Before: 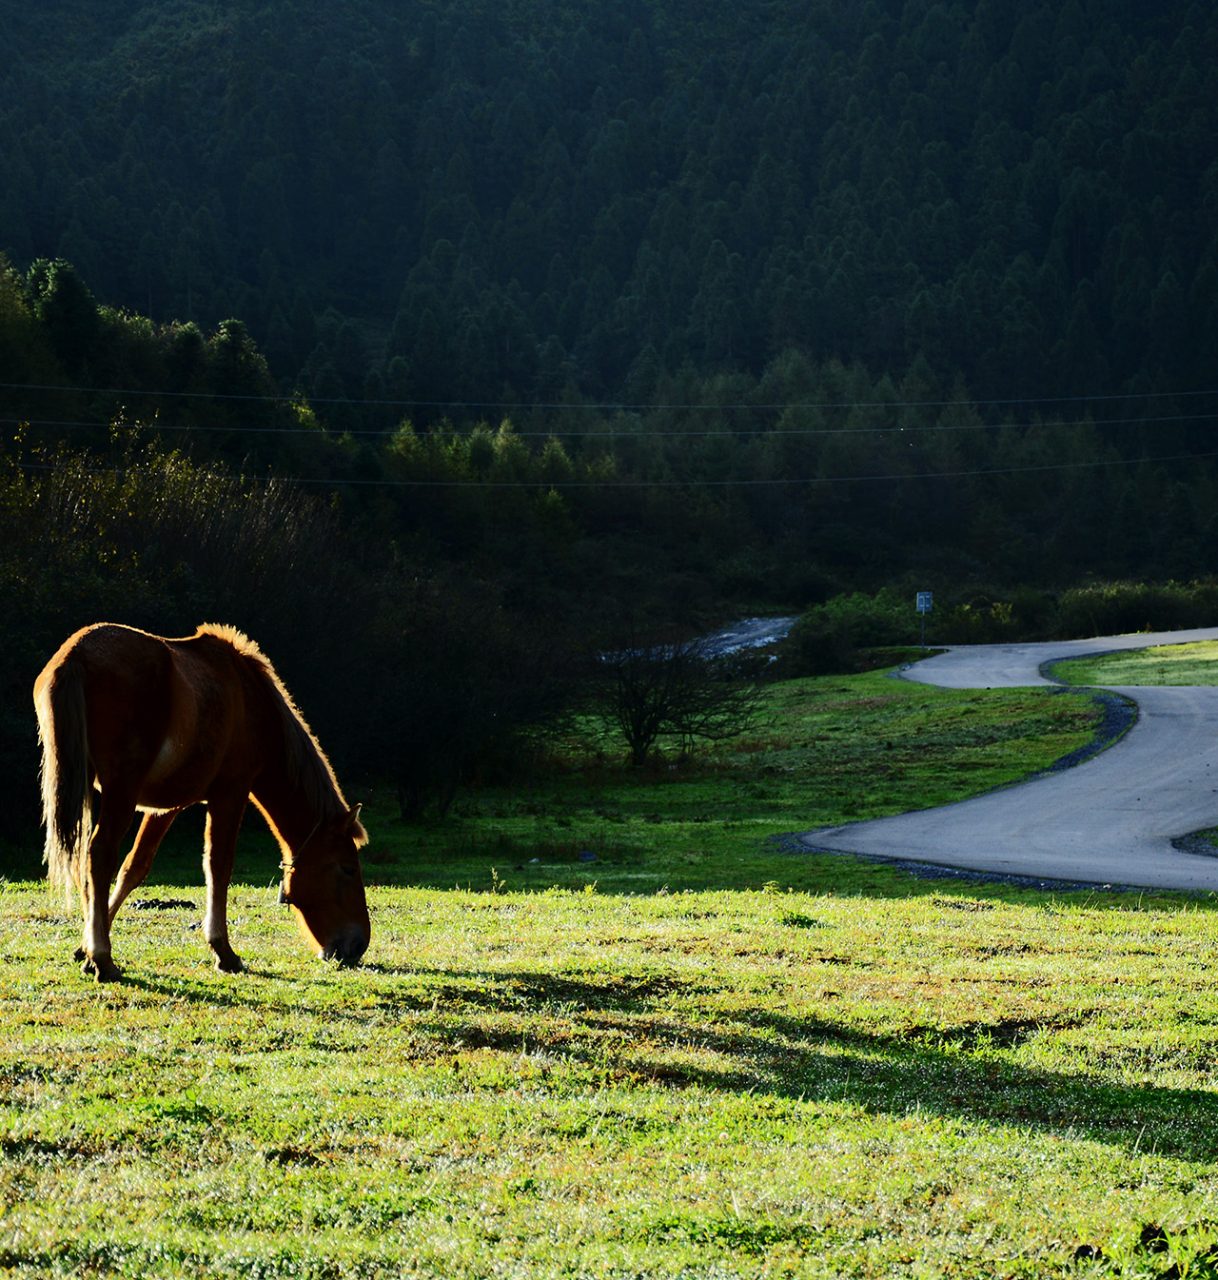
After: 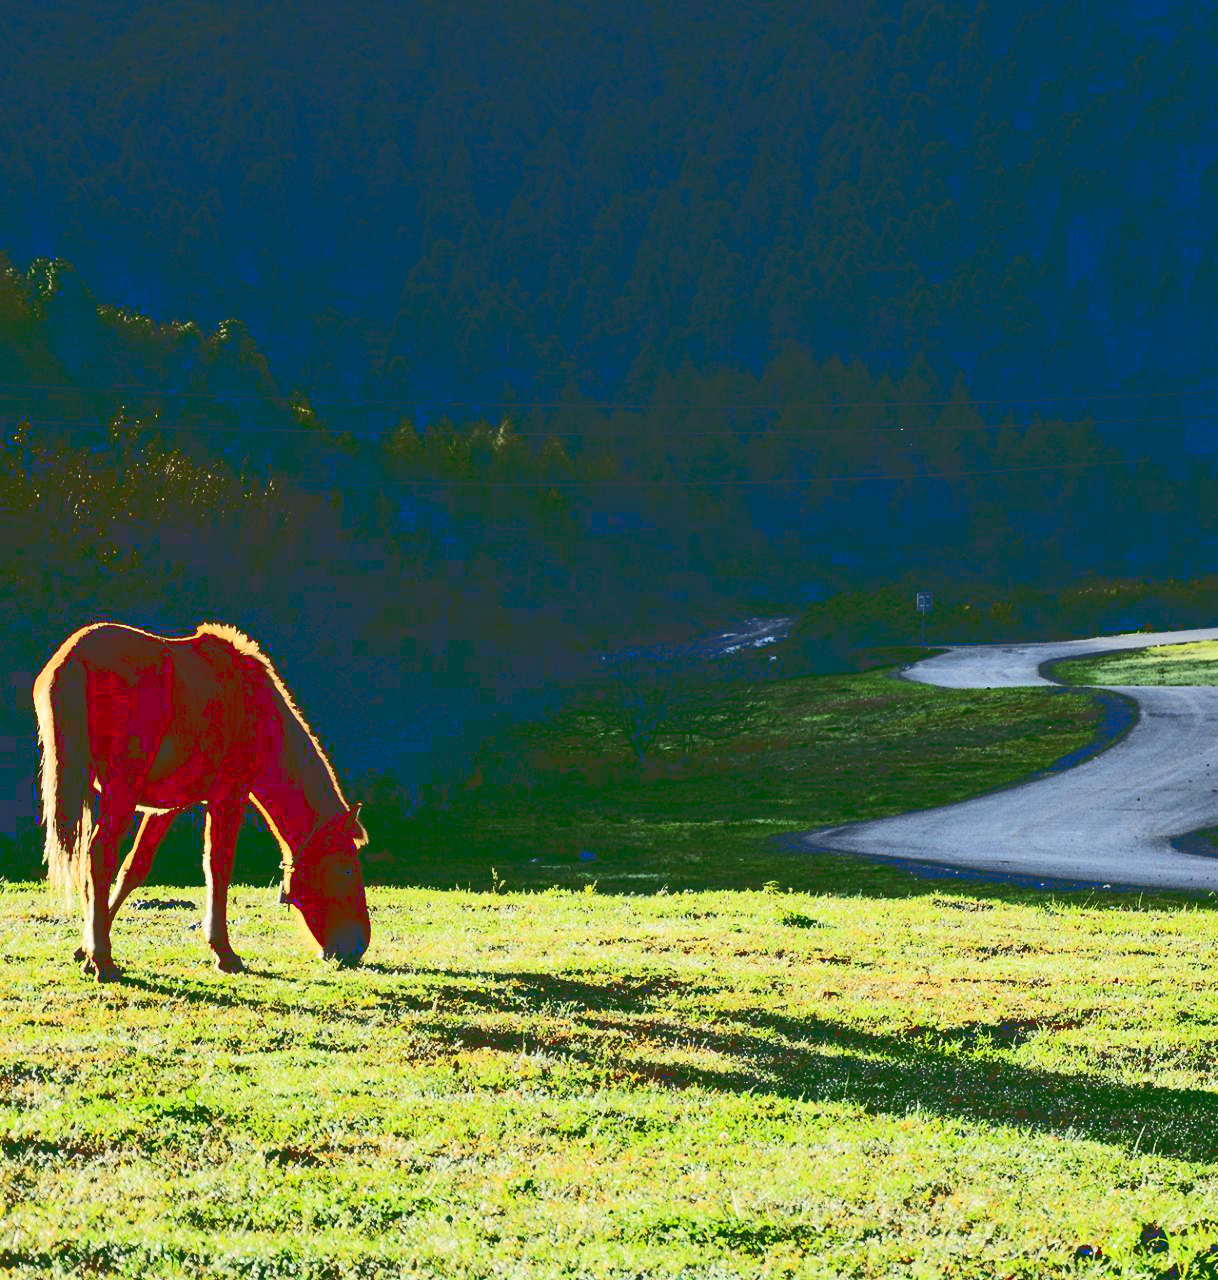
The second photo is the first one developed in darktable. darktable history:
tone curve: curves: ch0 [(0, 0) (0.003, 0.231) (0.011, 0.231) (0.025, 0.231) (0.044, 0.231) (0.069, 0.231) (0.1, 0.234) (0.136, 0.239) (0.177, 0.243) (0.224, 0.247) (0.277, 0.265) (0.335, 0.311) (0.399, 0.389) (0.468, 0.507) (0.543, 0.634) (0.623, 0.74) (0.709, 0.83) (0.801, 0.889) (0.898, 0.93) (1, 1)], color space Lab, linked channels, preserve colors none
